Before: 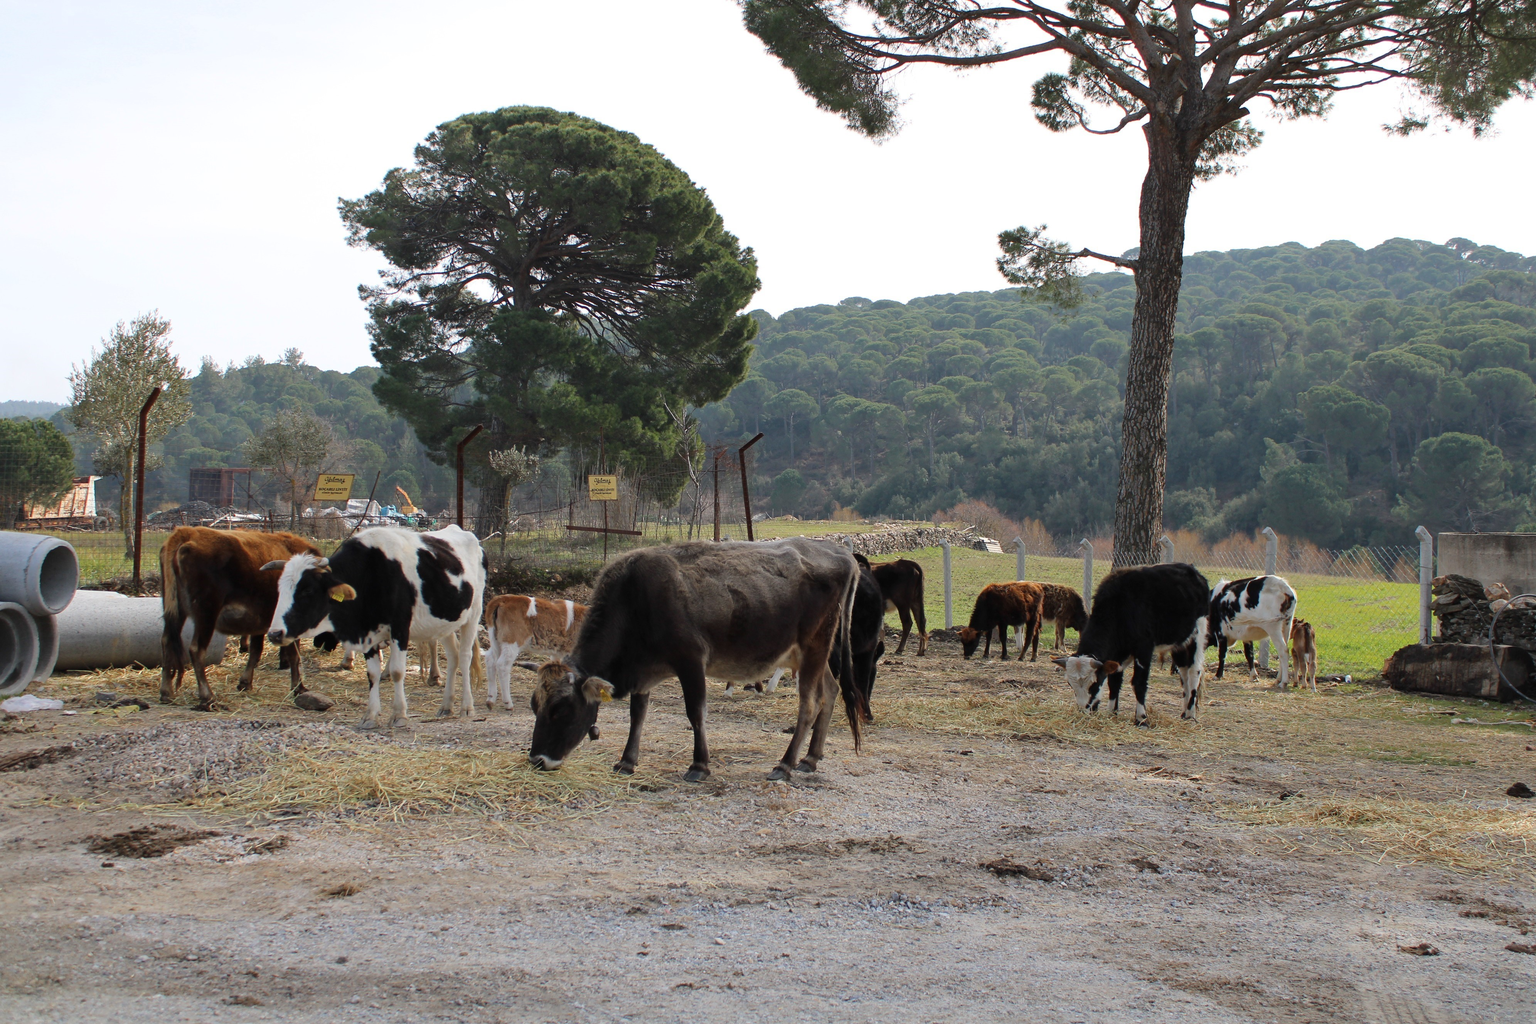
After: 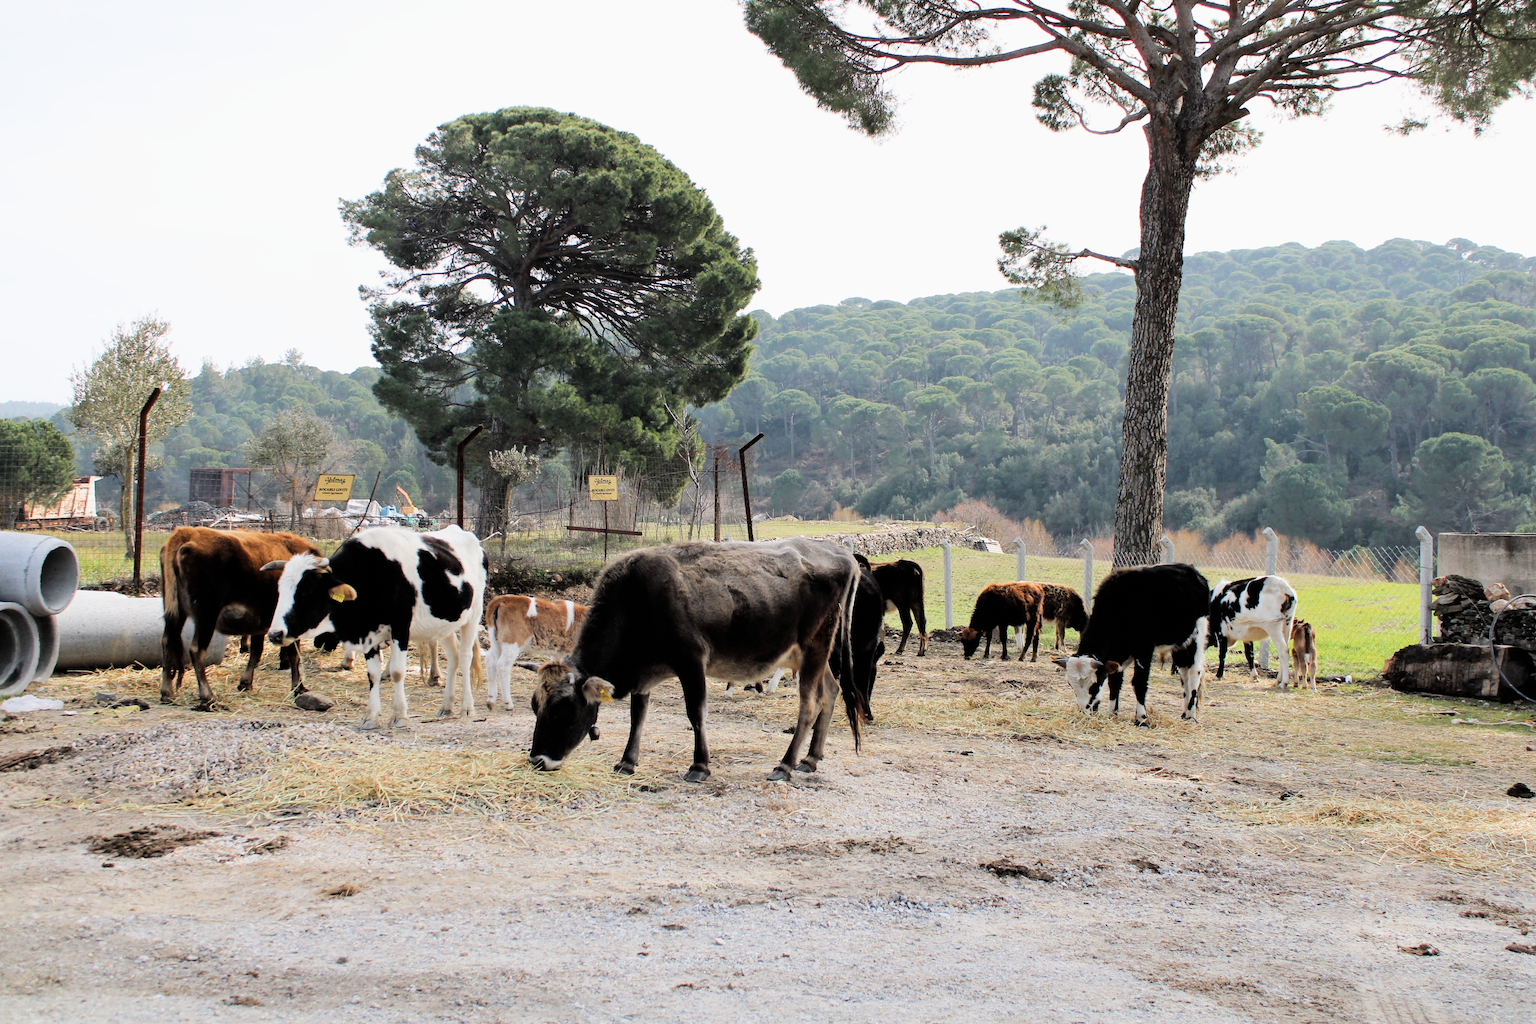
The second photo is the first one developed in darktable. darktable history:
filmic rgb: black relative exposure -5 EV, hardness 2.88, contrast 1.2, highlights saturation mix -30%
exposure: exposure 1 EV, compensate highlight preservation false
tone equalizer: on, module defaults
